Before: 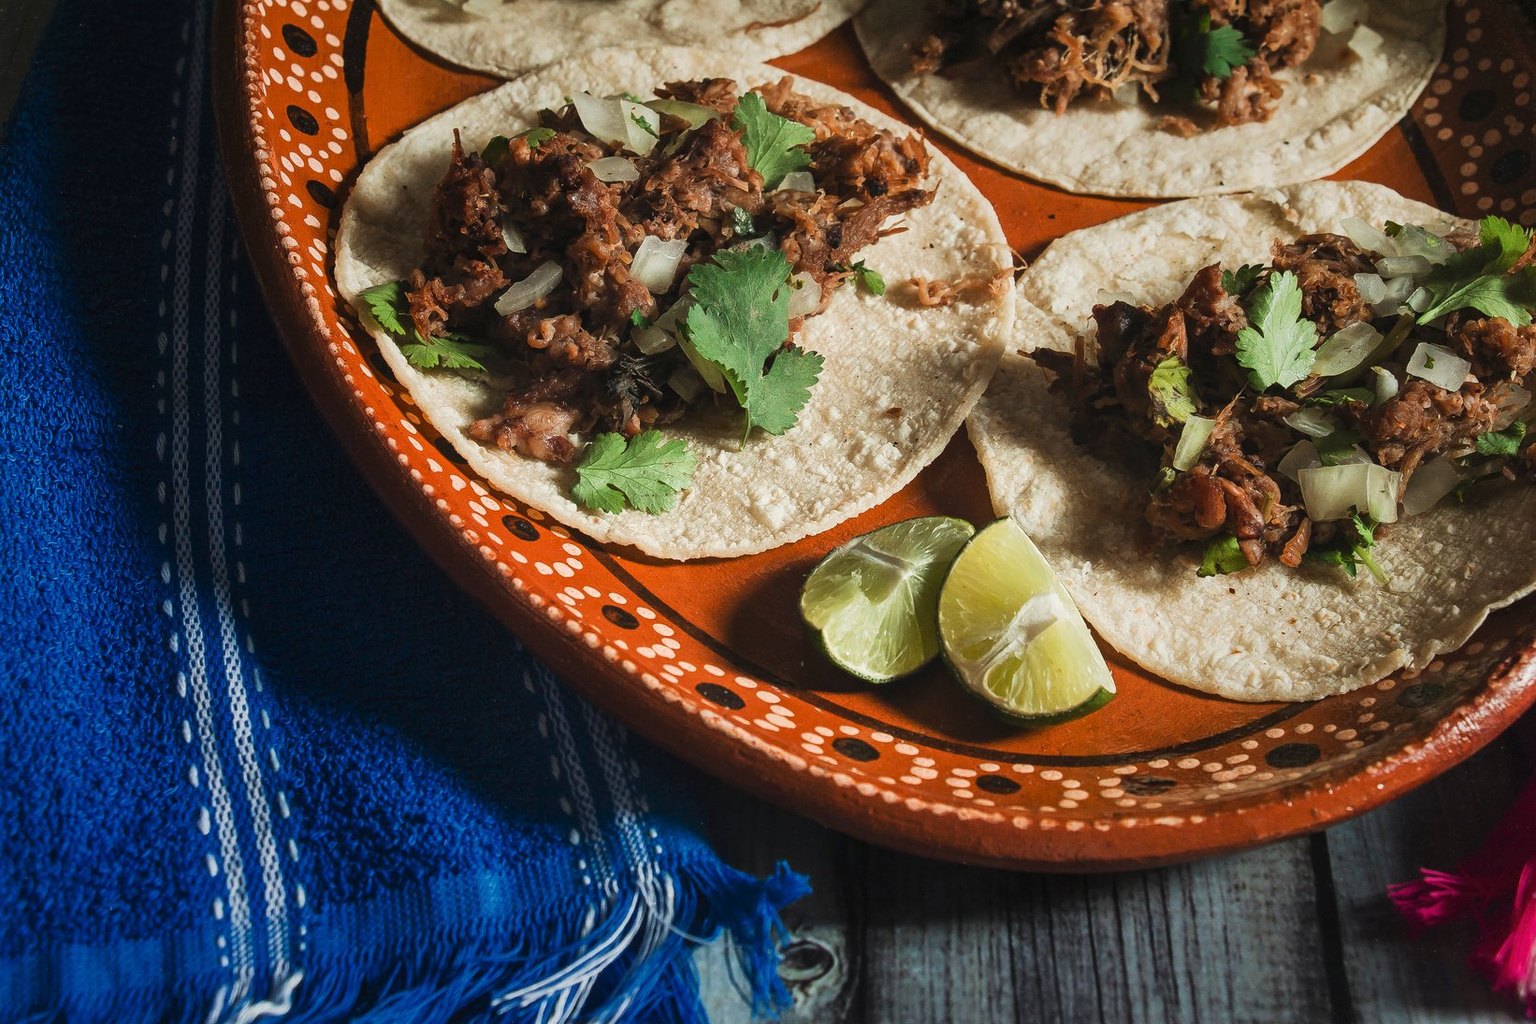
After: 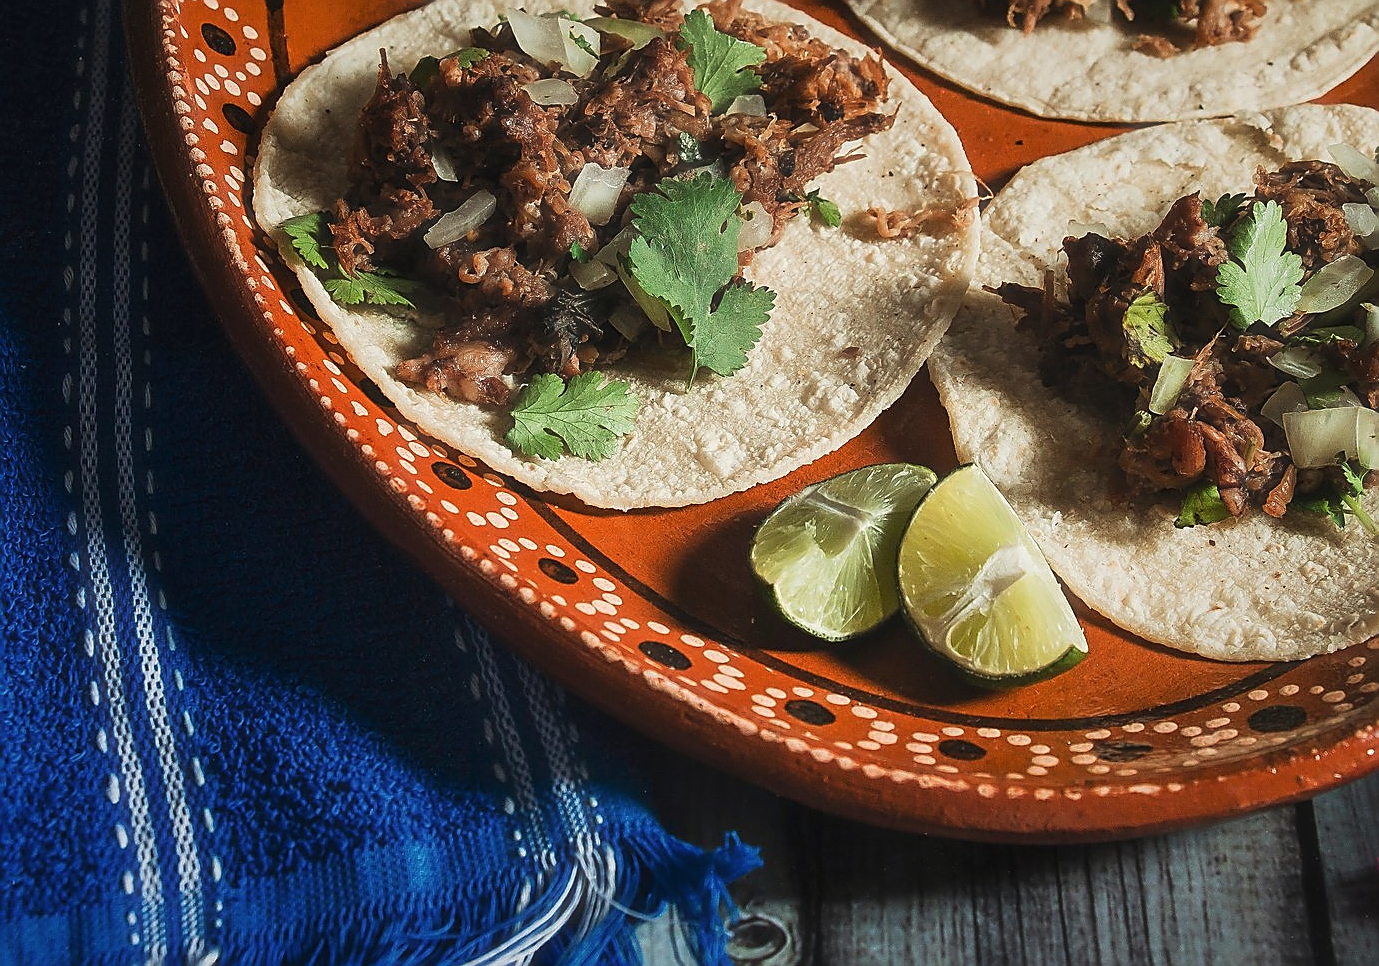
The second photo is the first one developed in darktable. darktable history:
haze removal: strength -0.1, adaptive false
crop: left 6.446%, top 8.188%, right 9.538%, bottom 3.548%
sharpen: radius 1.4, amount 1.25, threshold 0.7
